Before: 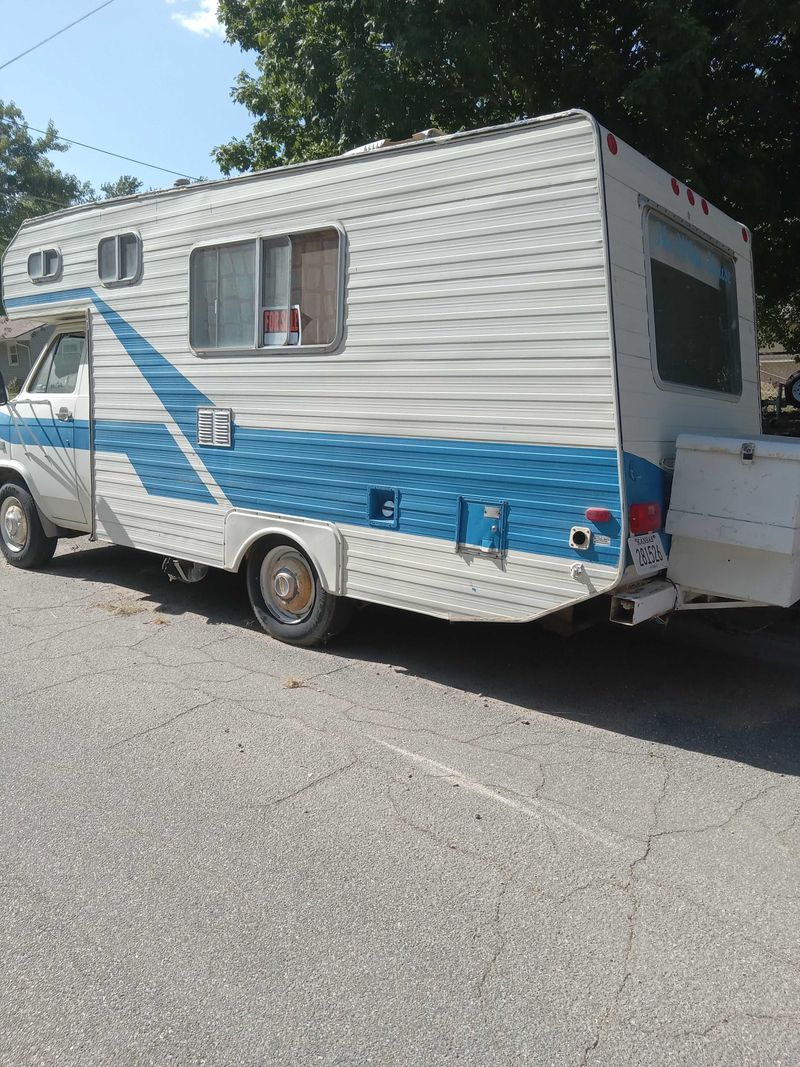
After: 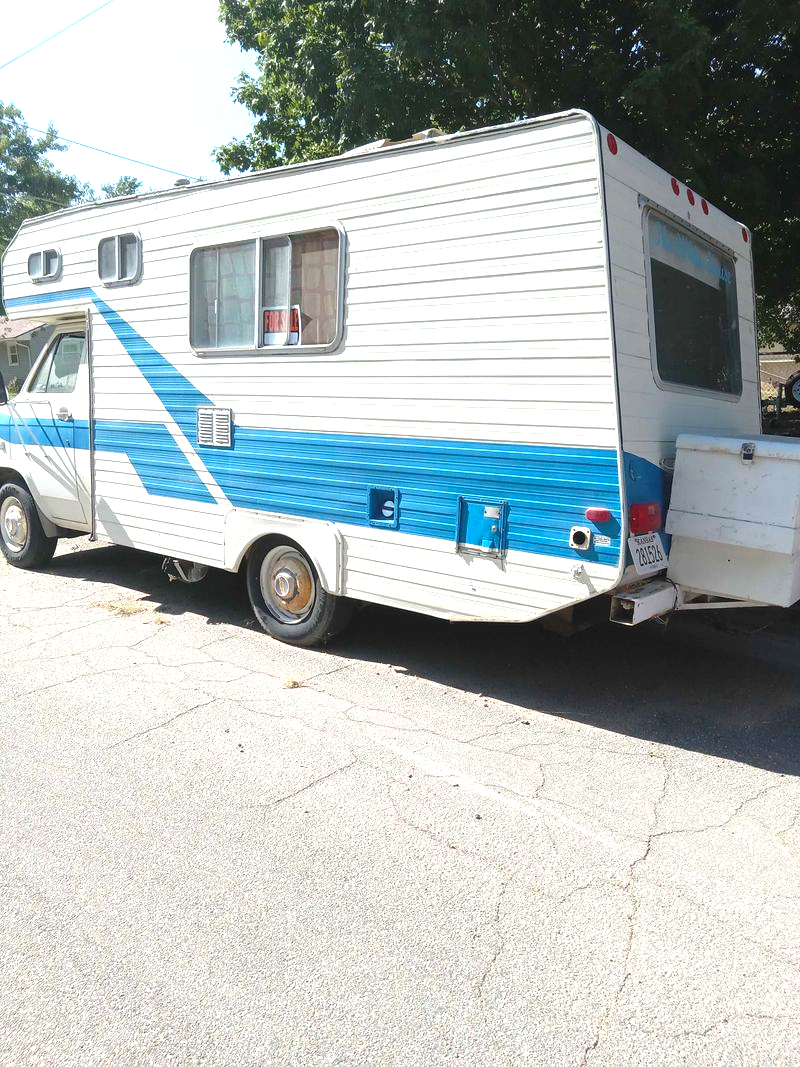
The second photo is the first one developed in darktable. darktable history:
exposure: black level correction 0, exposure 0.695 EV, compensate highlight preservation false
color balance rgb: linear chroma grading › shadows -8.506%, linear chroma grading › global chroma 9.847%, perceptual saturation grading › global saturation 8.531%, perceptual brilliance grading › global brilliance -5.71%, perceptual brilliance grading › highlights 24.305%, perceptual brilliance grading › mid-tones 7.061%, perceptual brilliance grading › shadows -5.039%, contrast -10.133%
